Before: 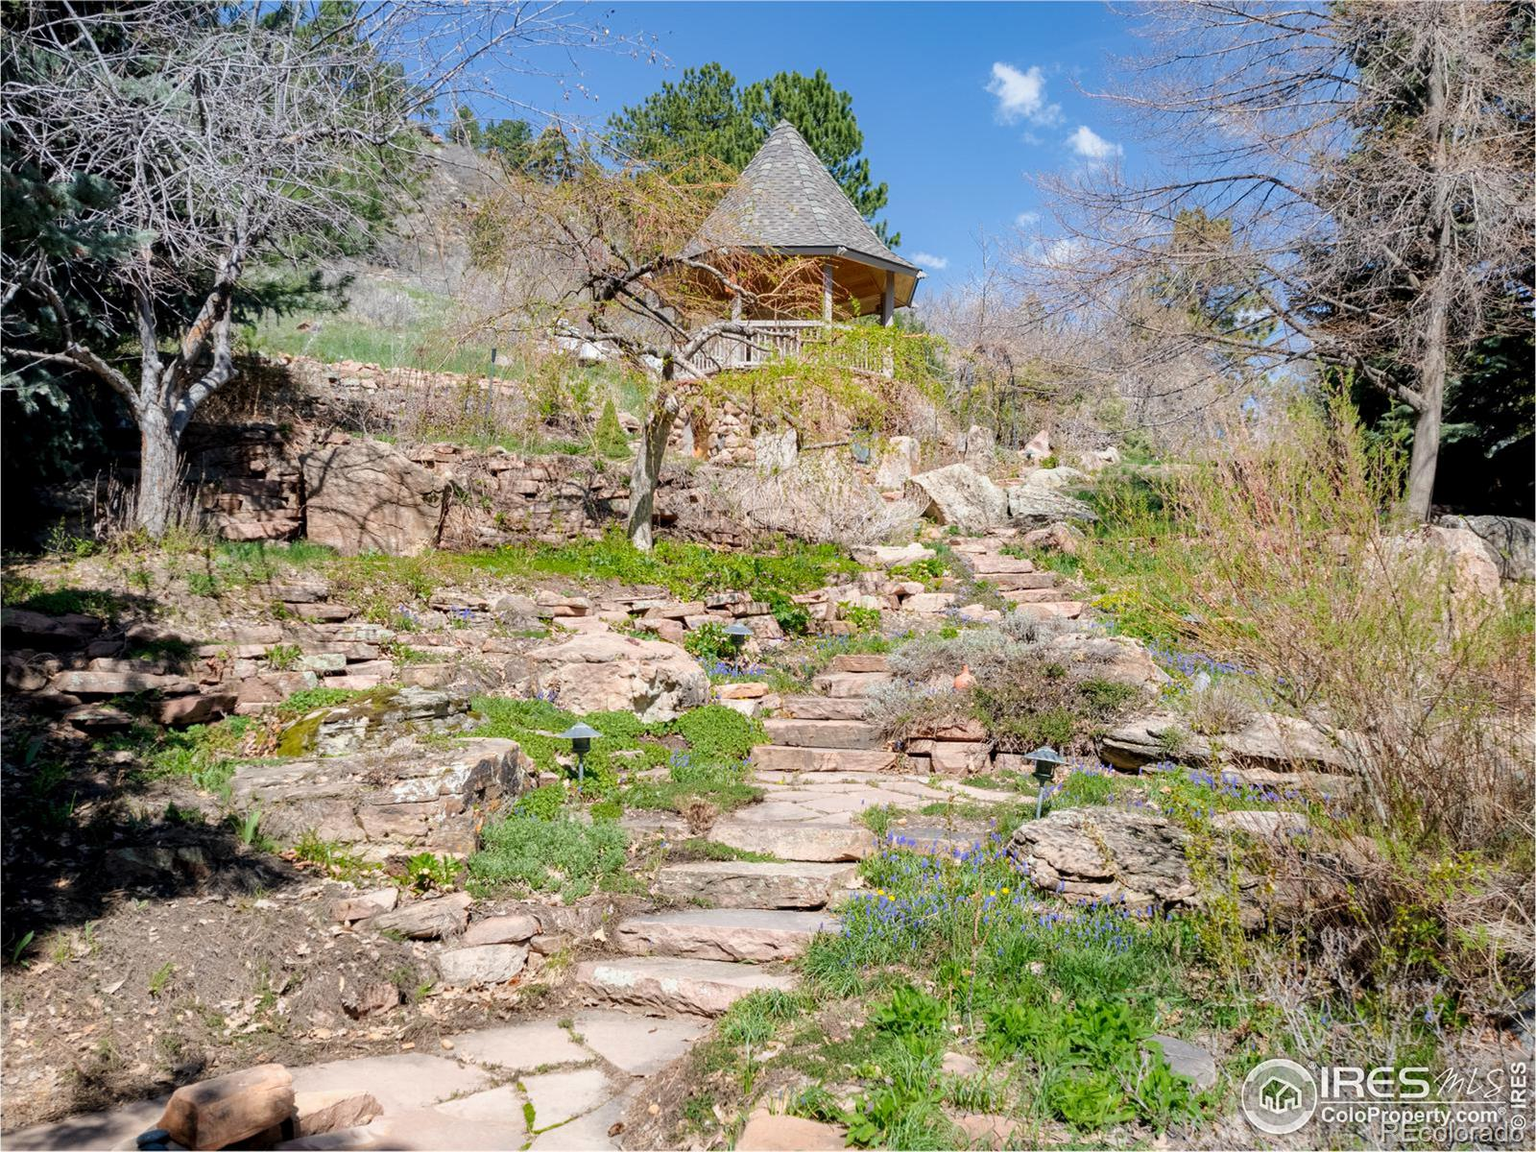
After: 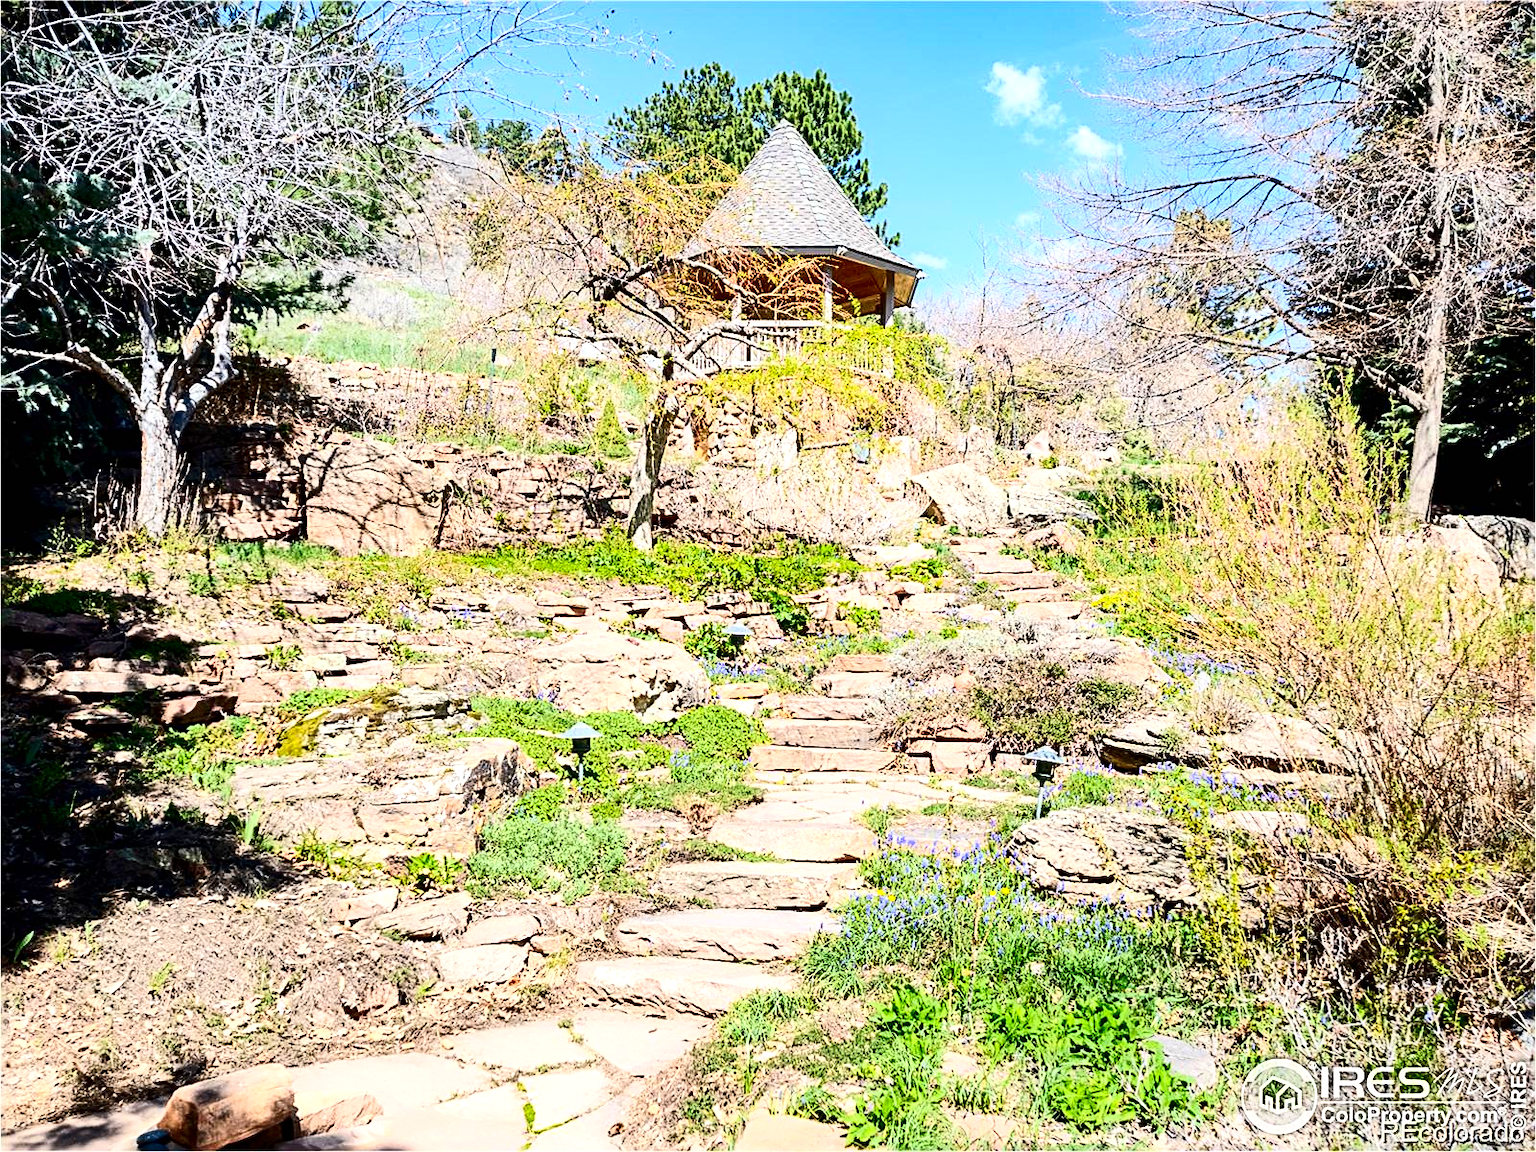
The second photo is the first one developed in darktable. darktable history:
contrast brightness saturation: contrast 0.4, brightness 0.05, saturation 0.25
sharpen: radius 2.531, amount 0.628
exposure: black level correction 0, exposure 0.5 EV, compensate exposure bias true, compensate highlight preservation false
